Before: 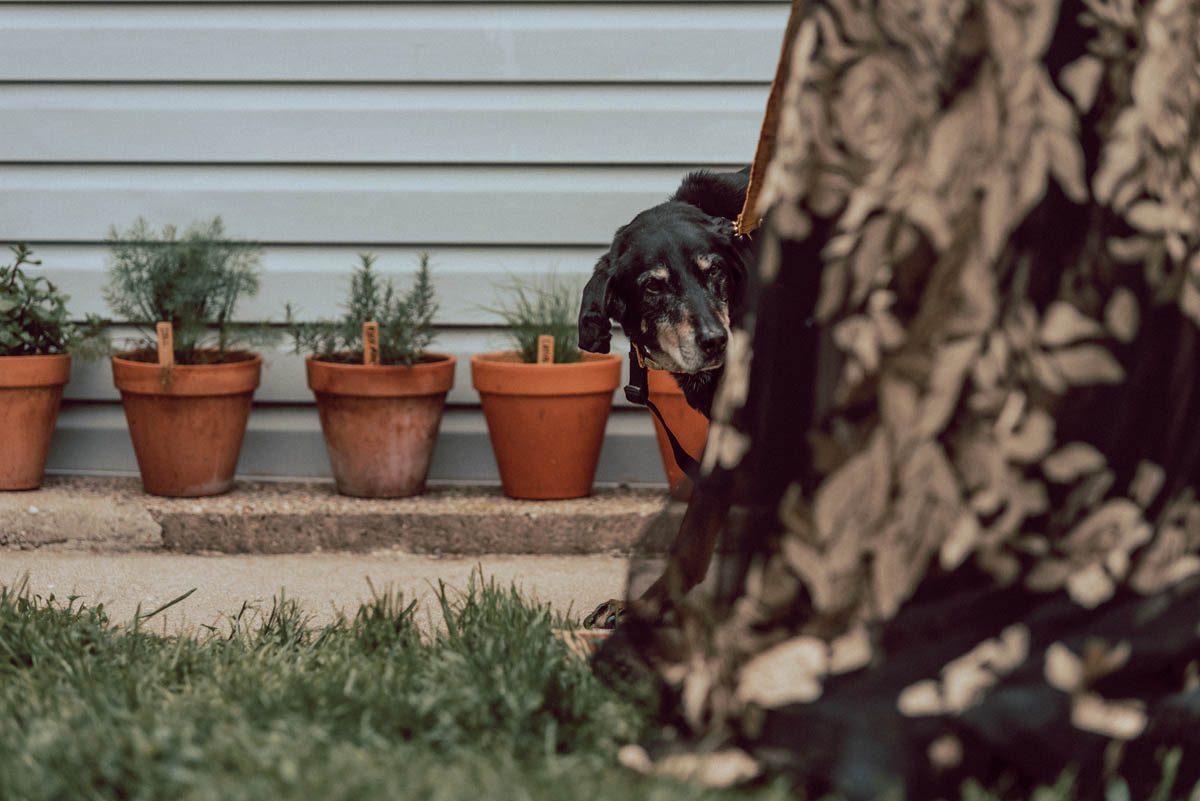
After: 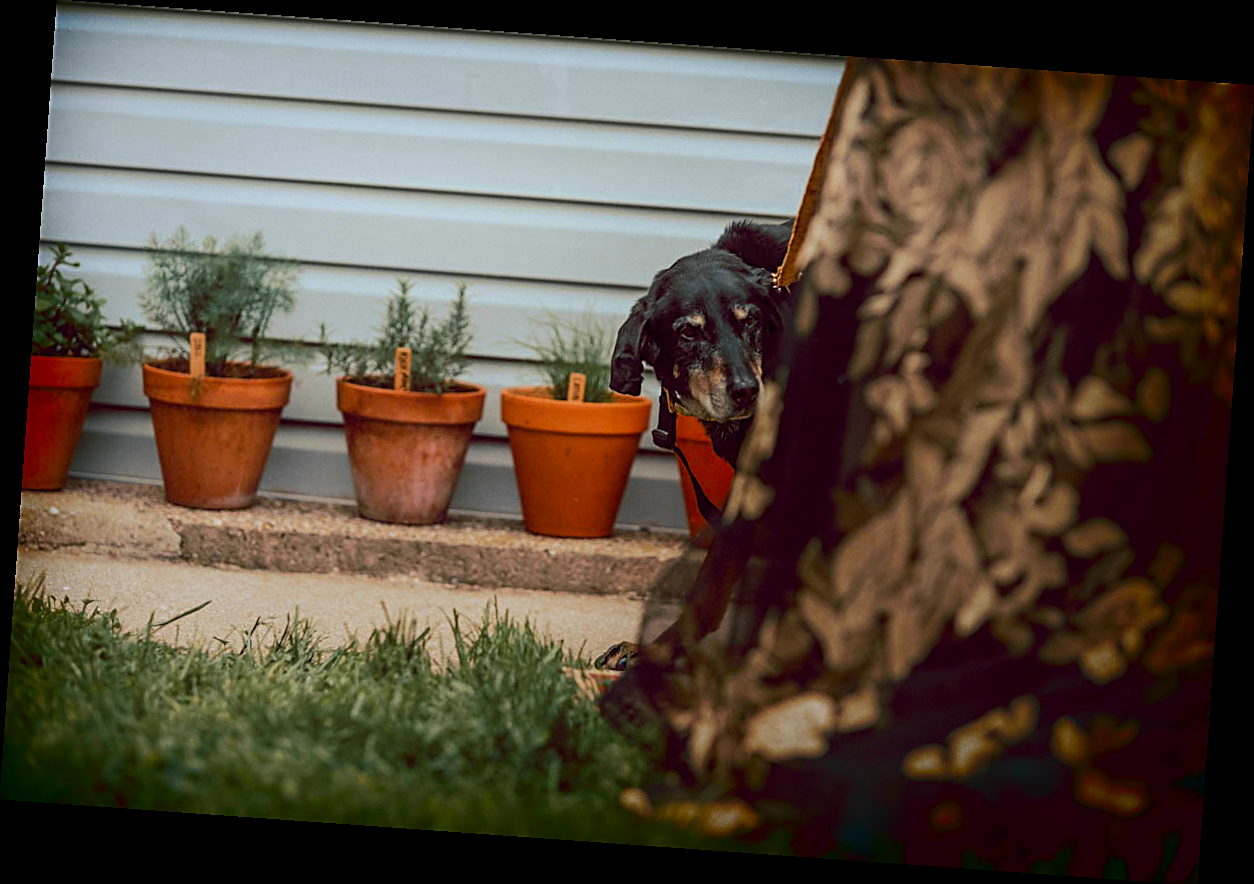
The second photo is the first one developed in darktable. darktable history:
color balance rgb: perceptual saturation grading › global saturation 25%, perceptual brilliance grading › mid-tones 10%, perceptual brilliance grading › shadows 15%, global vibrance 20%
rotate and perspective: rotation 4.1°, automatic cropping off
sharpen: on, module defaults
levels: mode automatic
shadows and highlights: shadows -90, highlights 90, soften with gaussian
